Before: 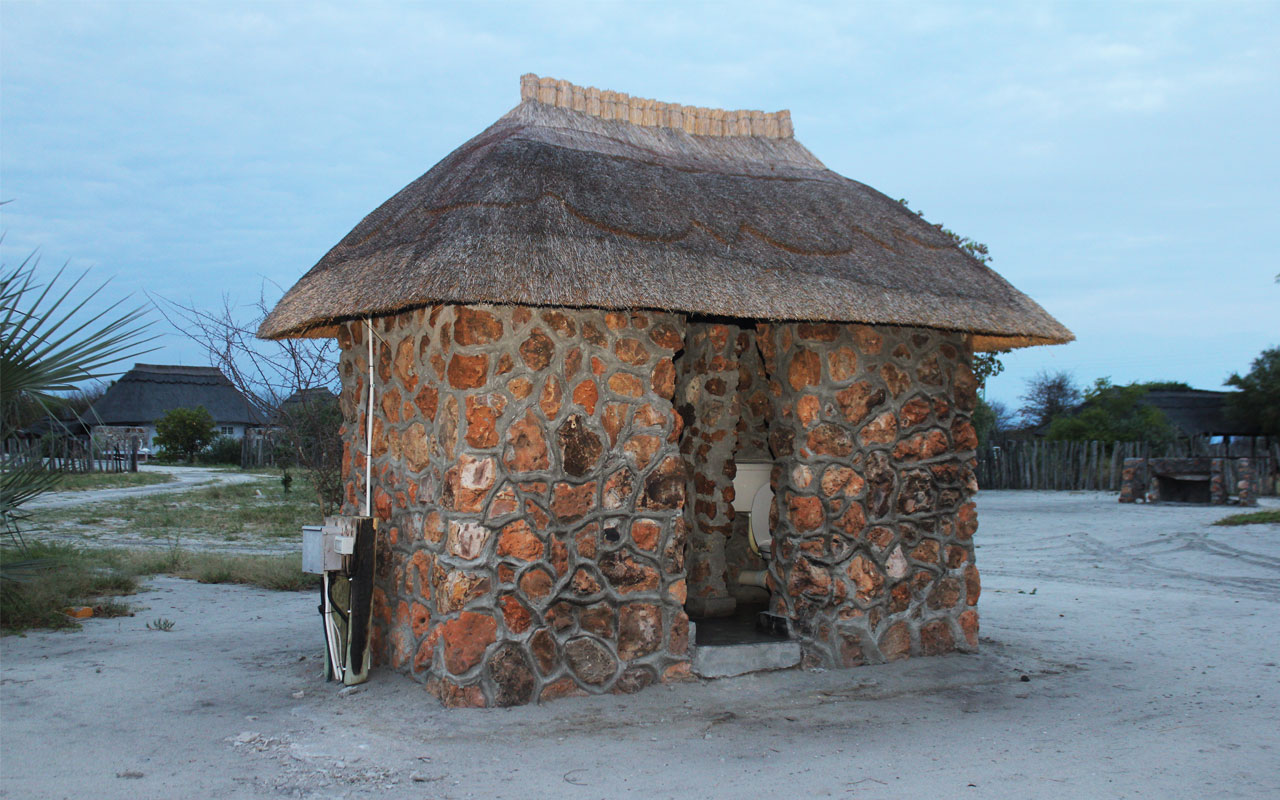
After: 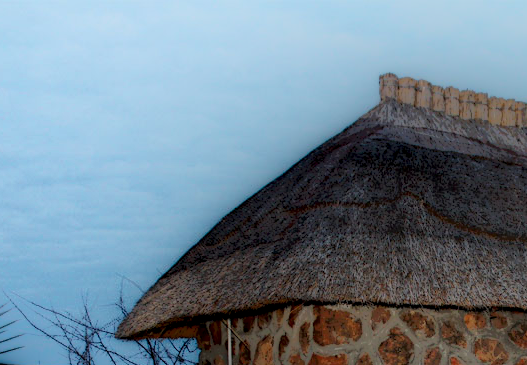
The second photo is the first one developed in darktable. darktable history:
crop and rotate: left 11.048%, top 0.069%, right 47.713%, bottom 54.189%
local contrast: highlights 2%, shadows 205%, detail 164%, midtone range 0.007
